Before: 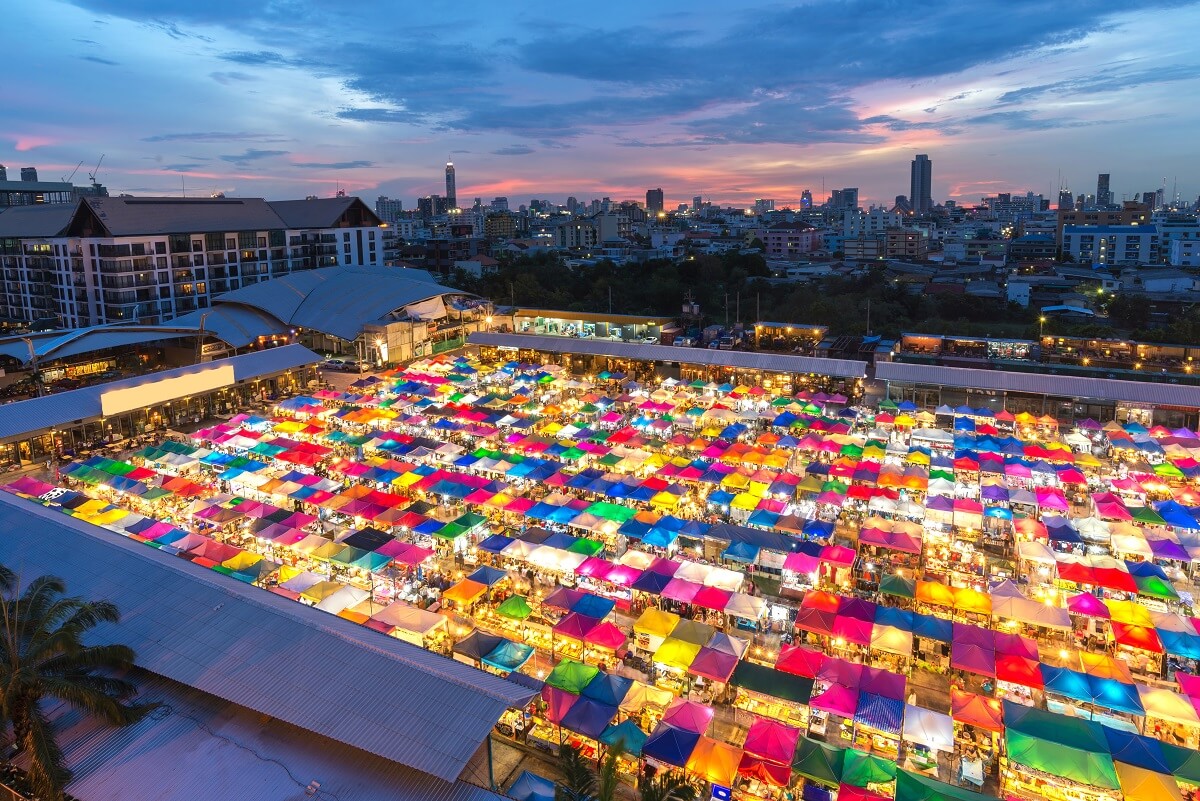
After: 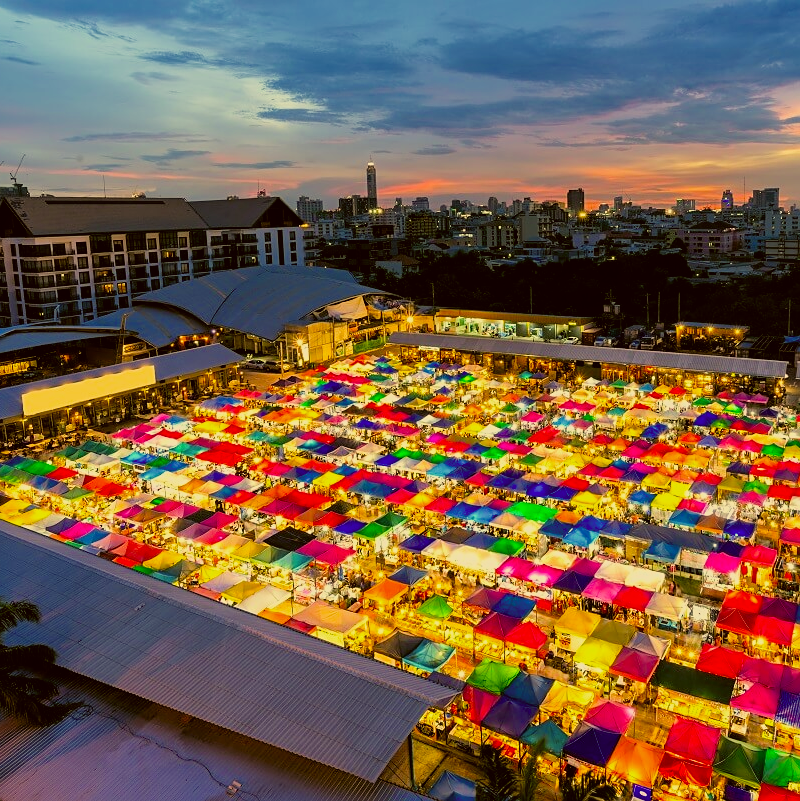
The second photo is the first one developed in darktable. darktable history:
filmic rgb: black relative exposure -7.75 EV, white relative exposure 4.4 EV, threshold 3 EV, target black luminance 0%, hardness 3.76, latitude 50.51%, contrast 1.074, highlights saturation mix 10%, shadows ↔ highlights balance -0.22%, color science v4 (2020), enable highlight reconstruction true
crop and rotate: left 6.617%, right 26.717%
sharpen: amount 0.2
color correction: highlights a* 0.162, highlights b* 29.53, shadows a* -0.162, shadows b* 21.09
